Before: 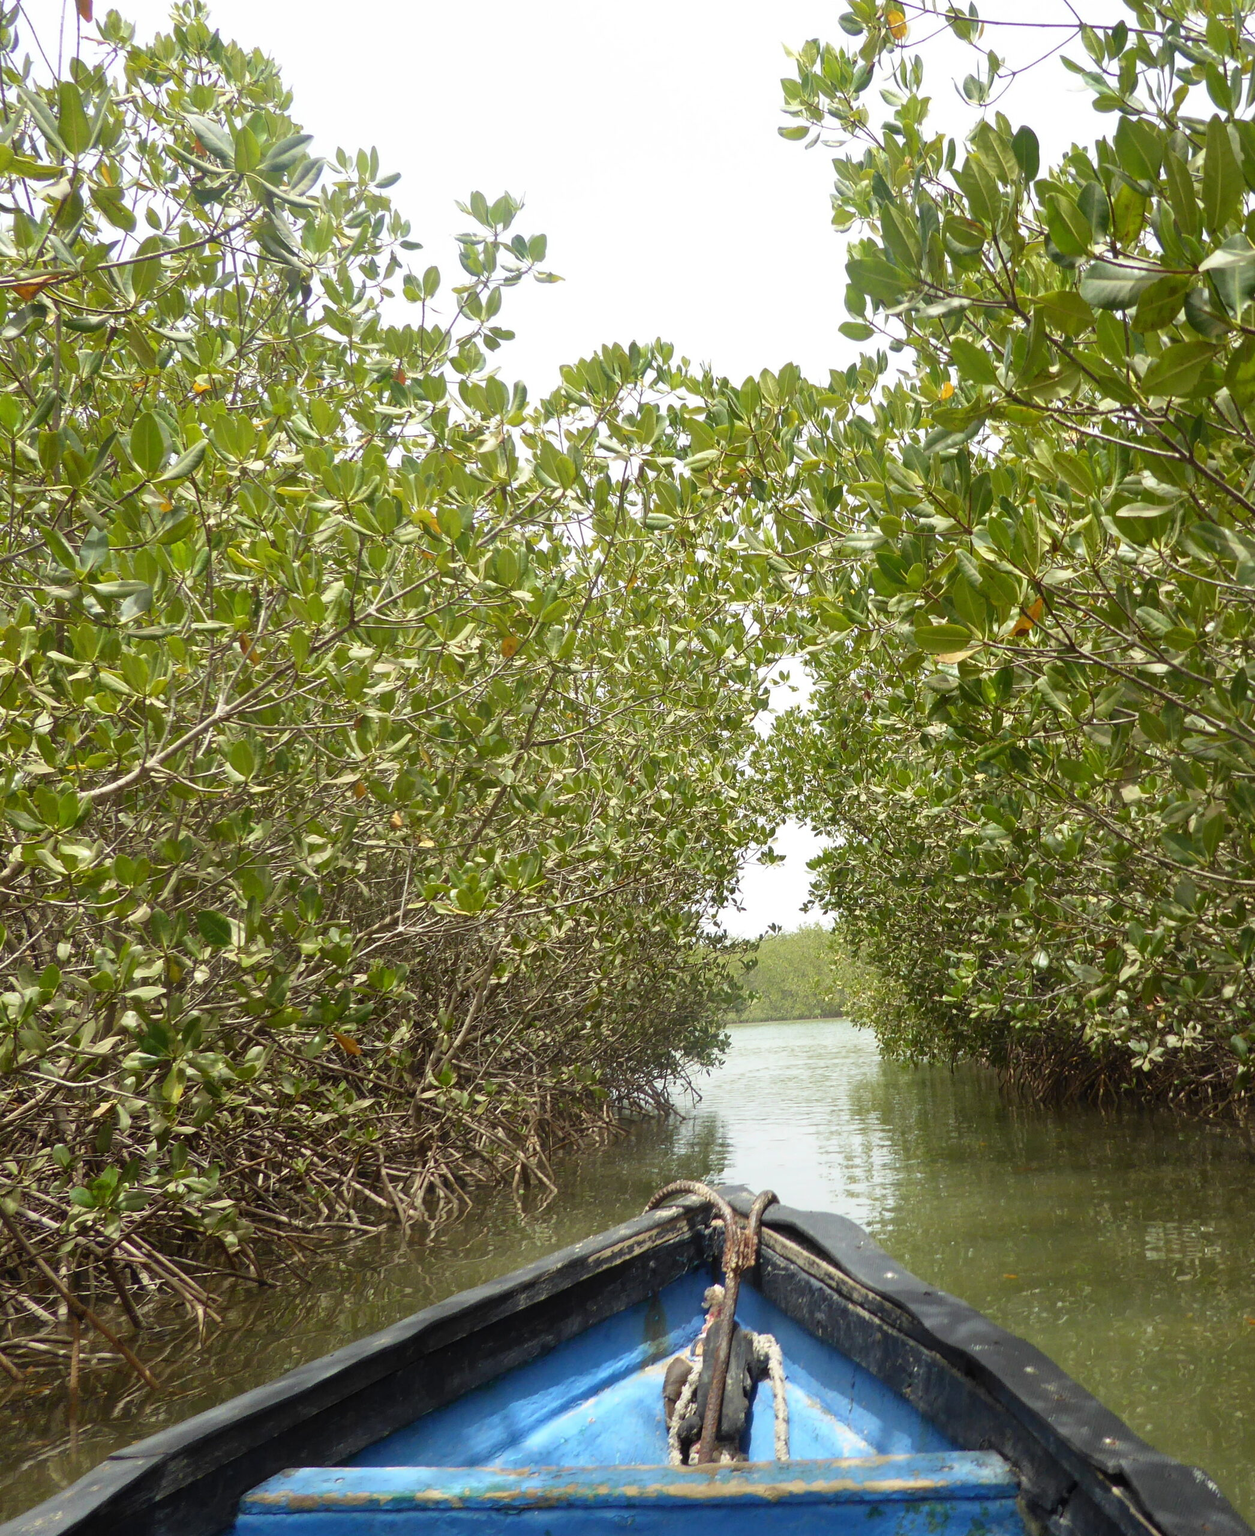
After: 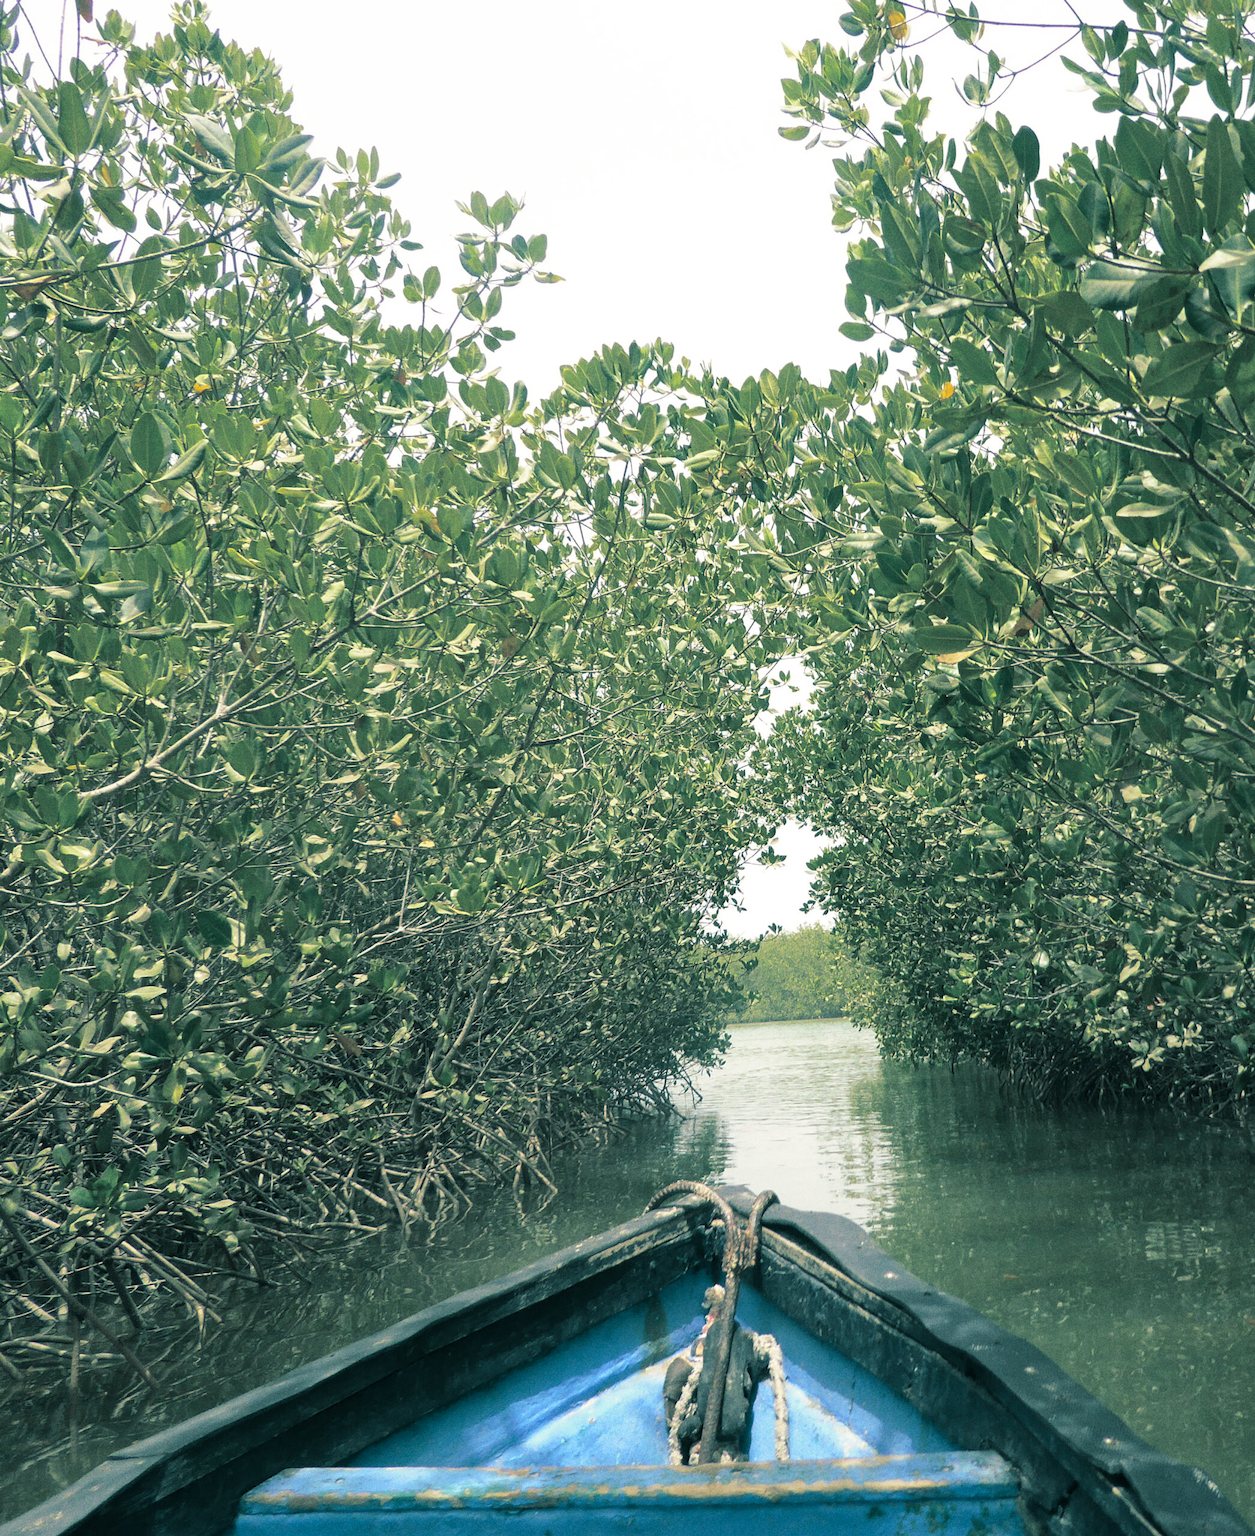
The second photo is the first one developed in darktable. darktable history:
split-toning: shadows › hue 186.43°, highlights › hue 49.29°, compress 30.29%
grain: coarseness 3.21 ISO
